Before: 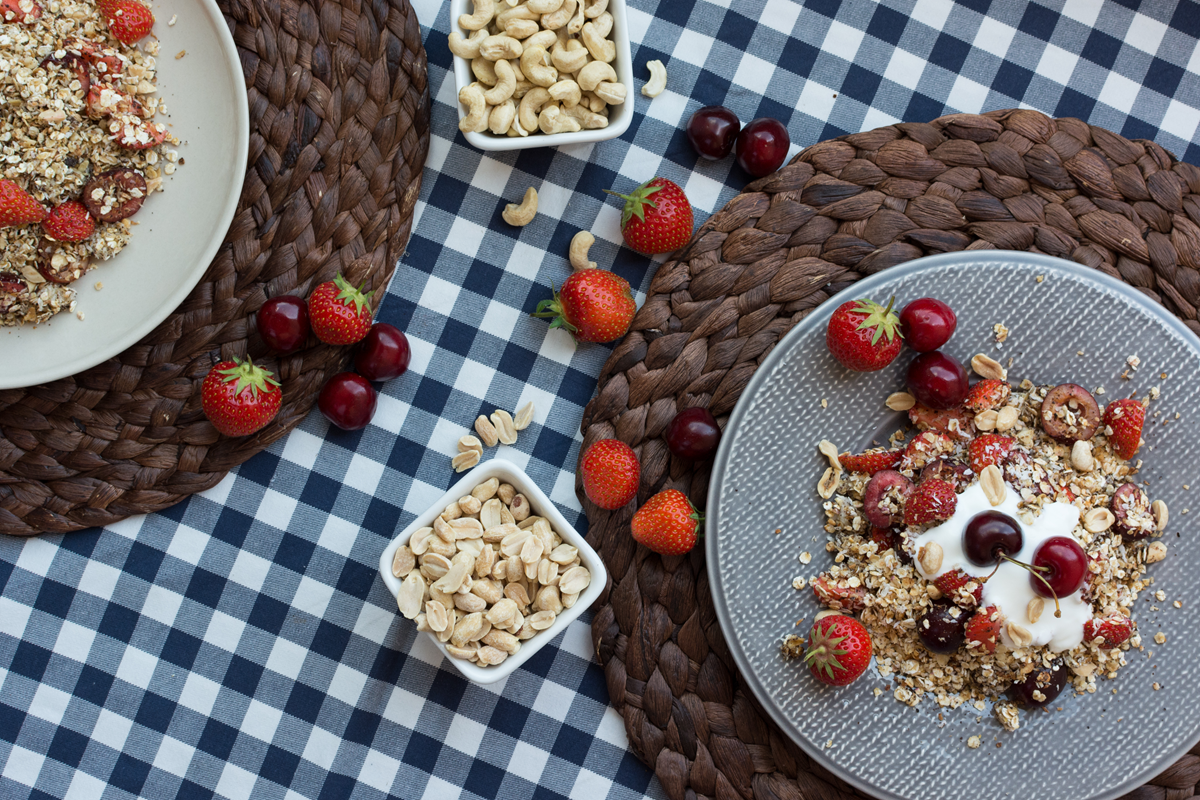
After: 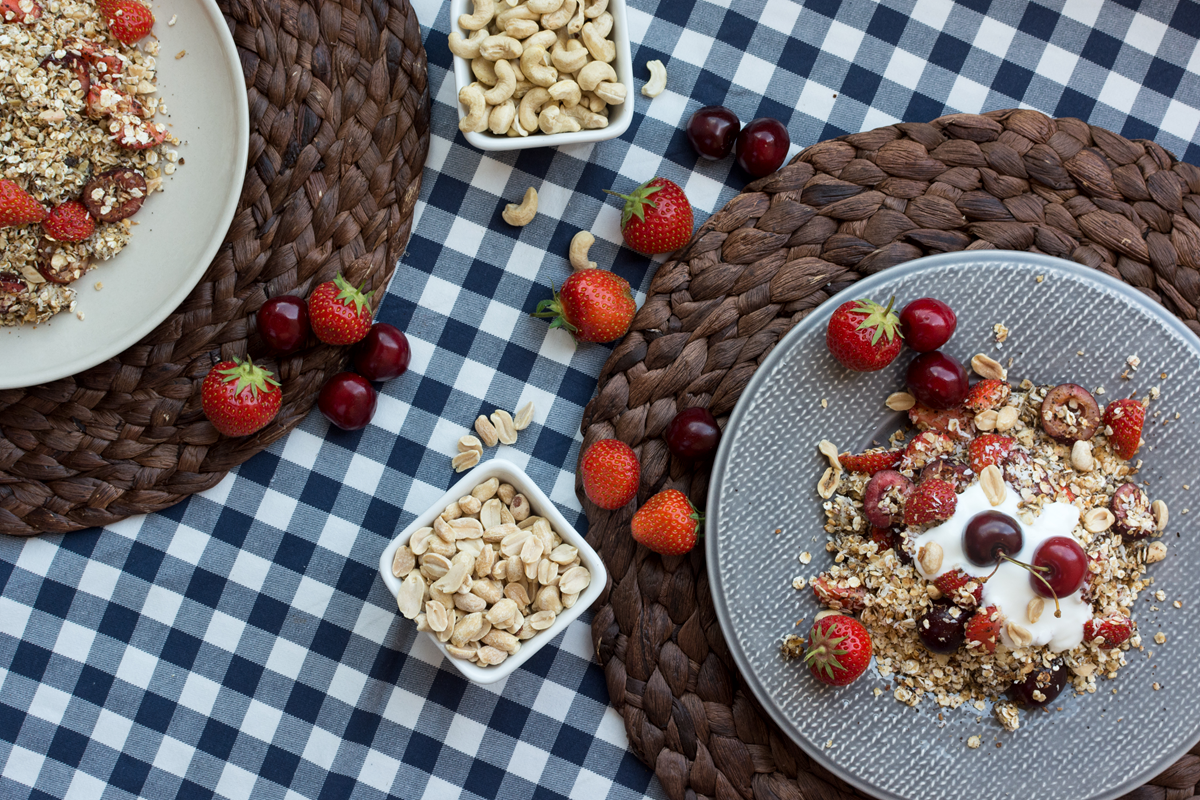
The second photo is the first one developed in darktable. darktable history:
local contrast: mode bilateral grid, contrast 20, coarseness 50, detail 120%, midtone range 0.2
bloom: size 9%, threshold 100%, strength 7%
